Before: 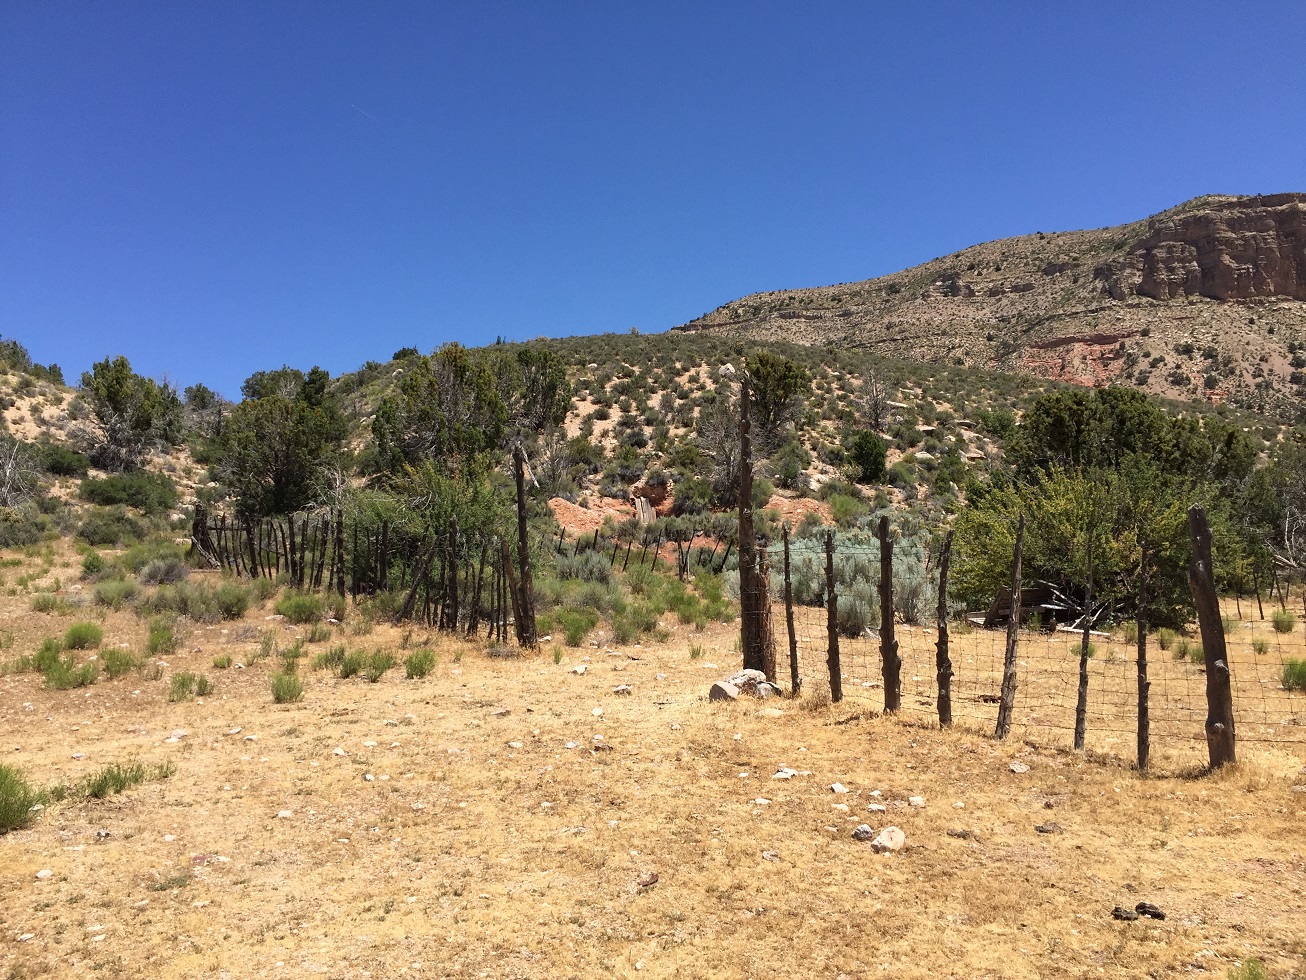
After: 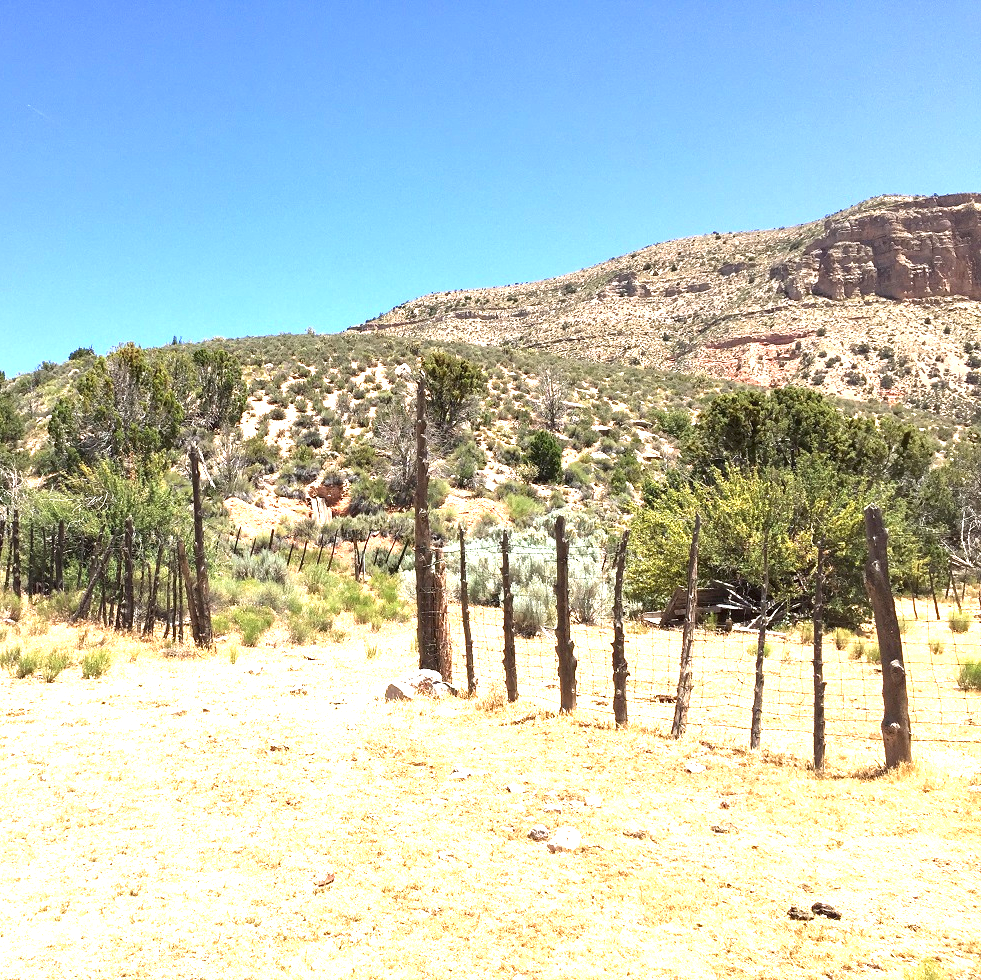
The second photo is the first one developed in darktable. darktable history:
crop and rotate: left 24.864%
exposure: black level correction 0, exposure 1.74 EV, compensate exposure bias true, compensate highlight preservation false
